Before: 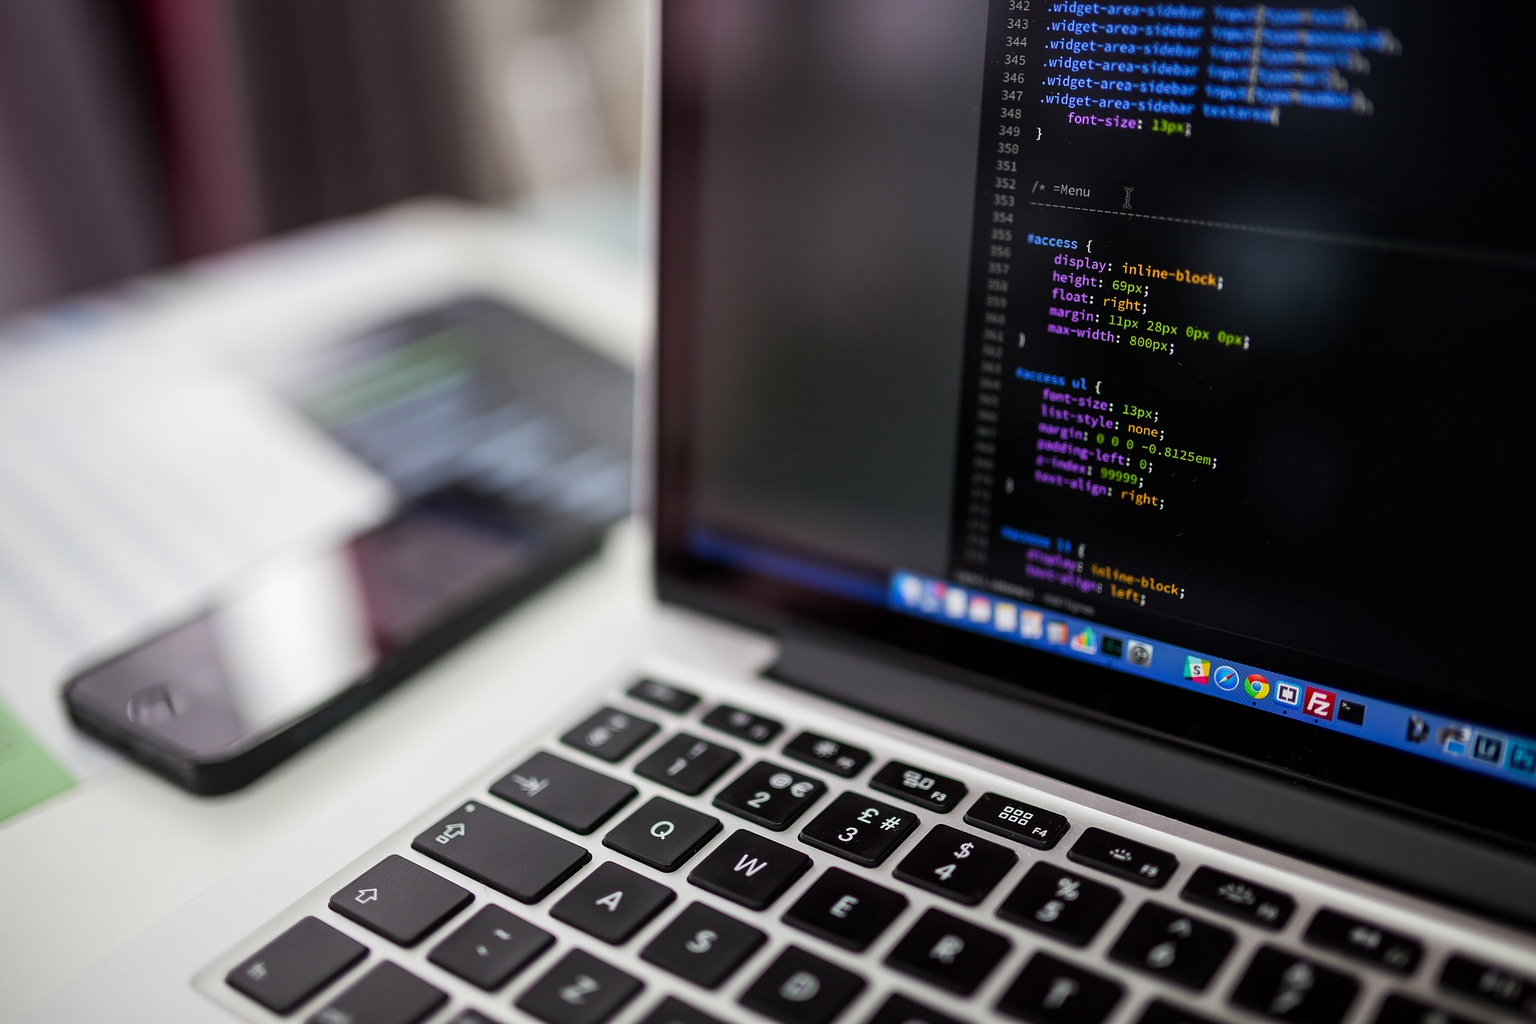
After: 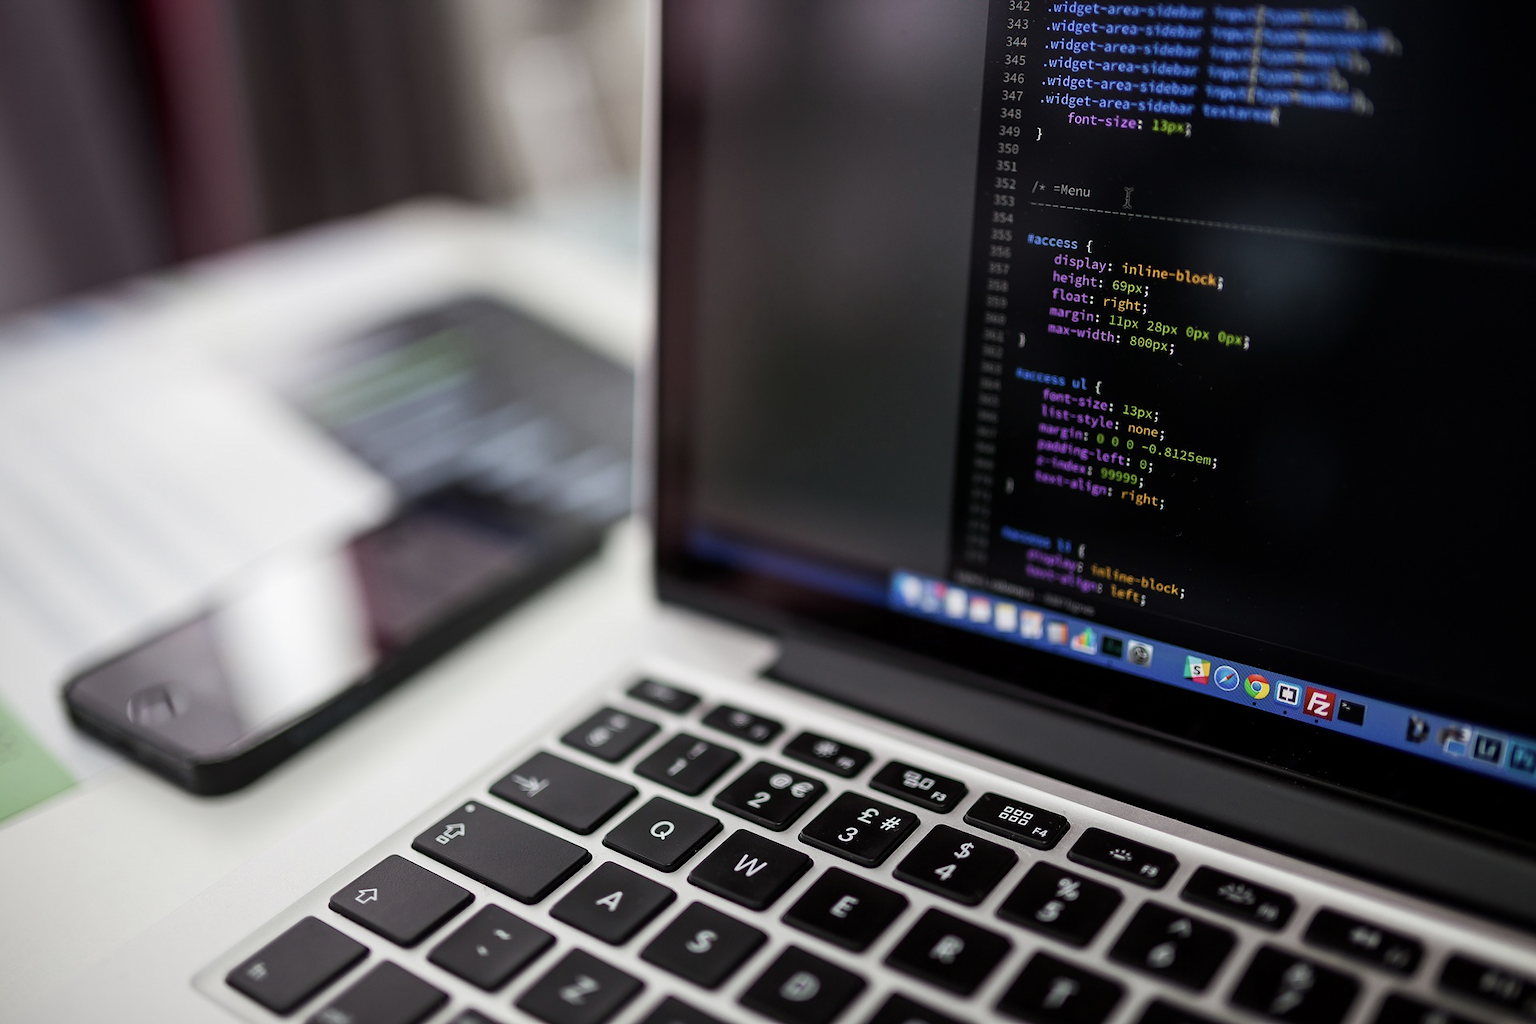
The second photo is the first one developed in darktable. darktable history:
contrast brightness saturation: contrast 0.056, brightness -0.015, saturation -0.232
